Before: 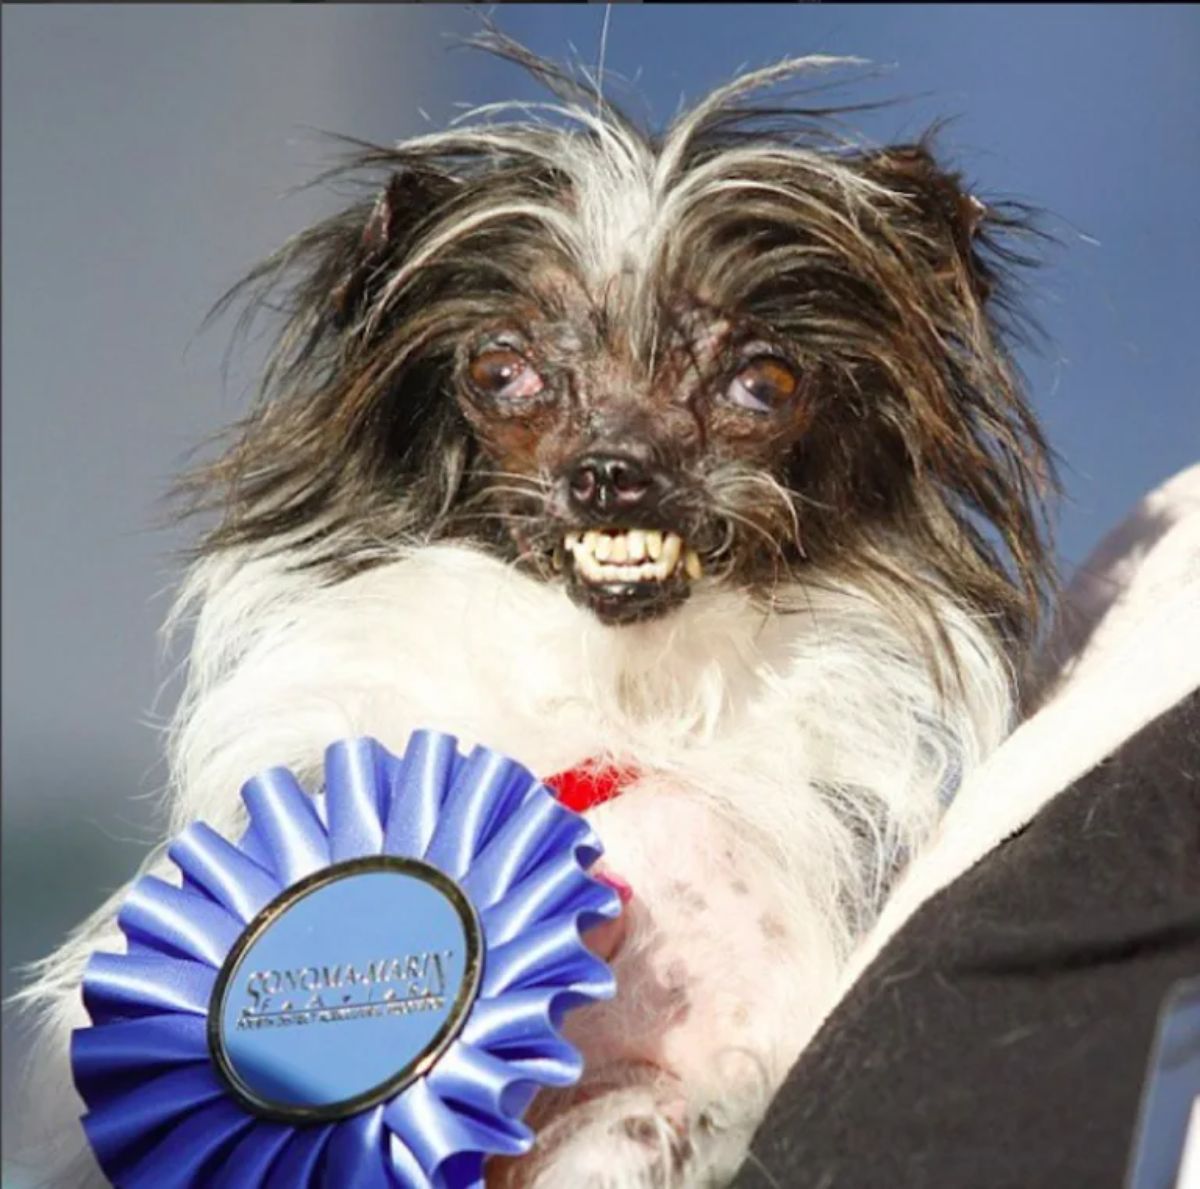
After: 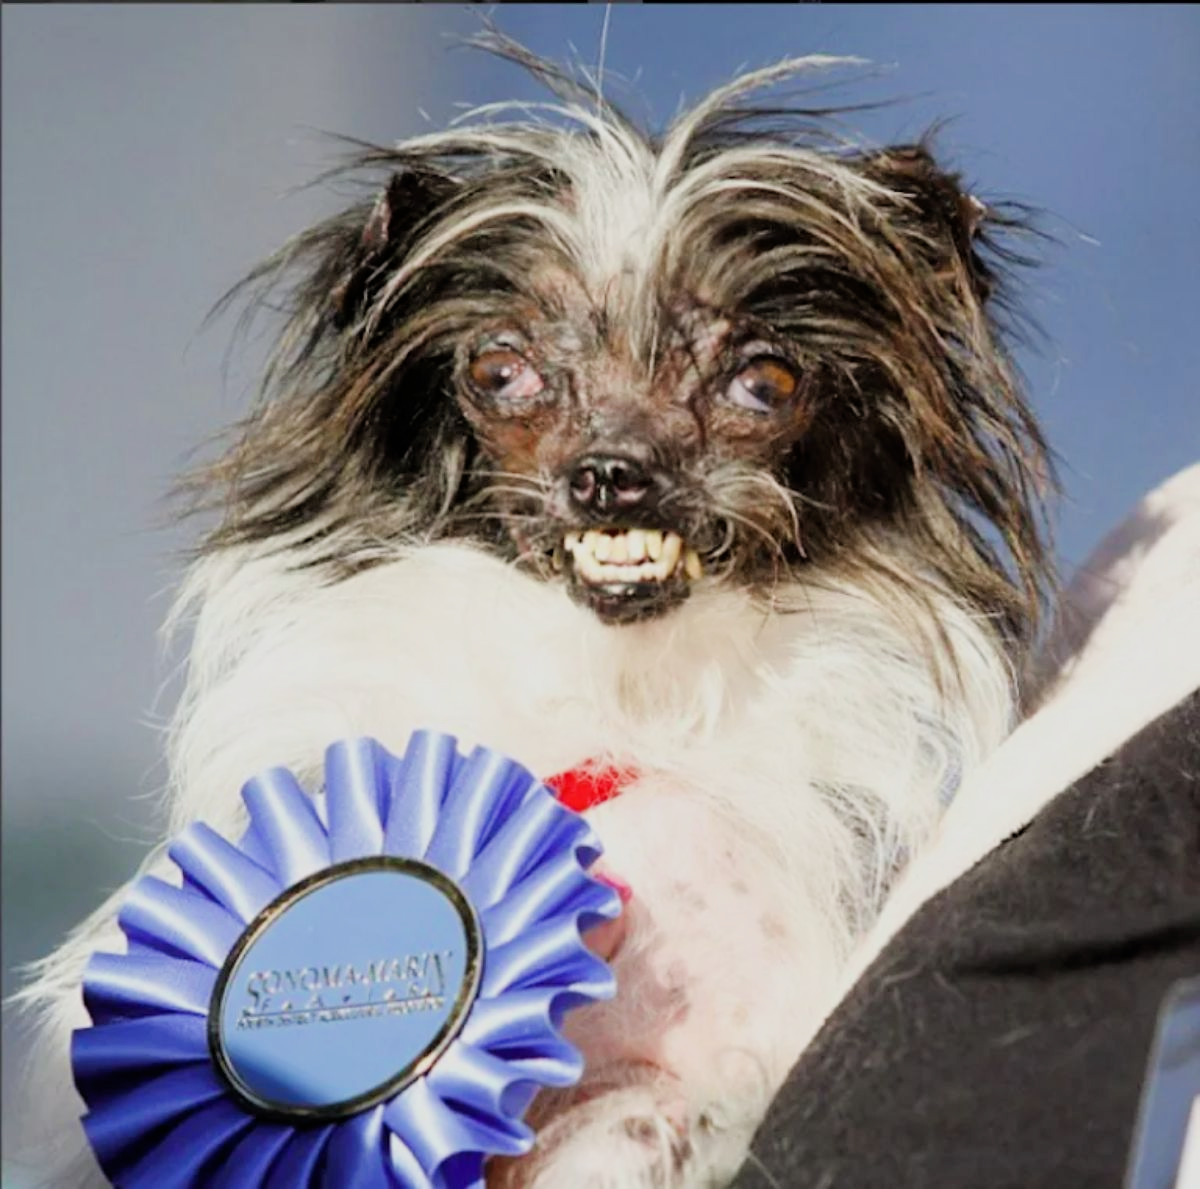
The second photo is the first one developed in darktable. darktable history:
tone equalizer: -8 EV -0.423 EV, -7 EV -0.392 EV, -6 EV -0.311 EV, -5 EV -0.254 EV, -3 EV 0.244 EV, -2 EV 0.321 EV, -1 EV 0.397 EV, +0 EV 0.444 EV
filmic rgb: black relative exposure -7.65 EV, white relative exposure 4.56 EV, threshold 5.98 EV, hardness 3.61, enable highlight reconstruction true
